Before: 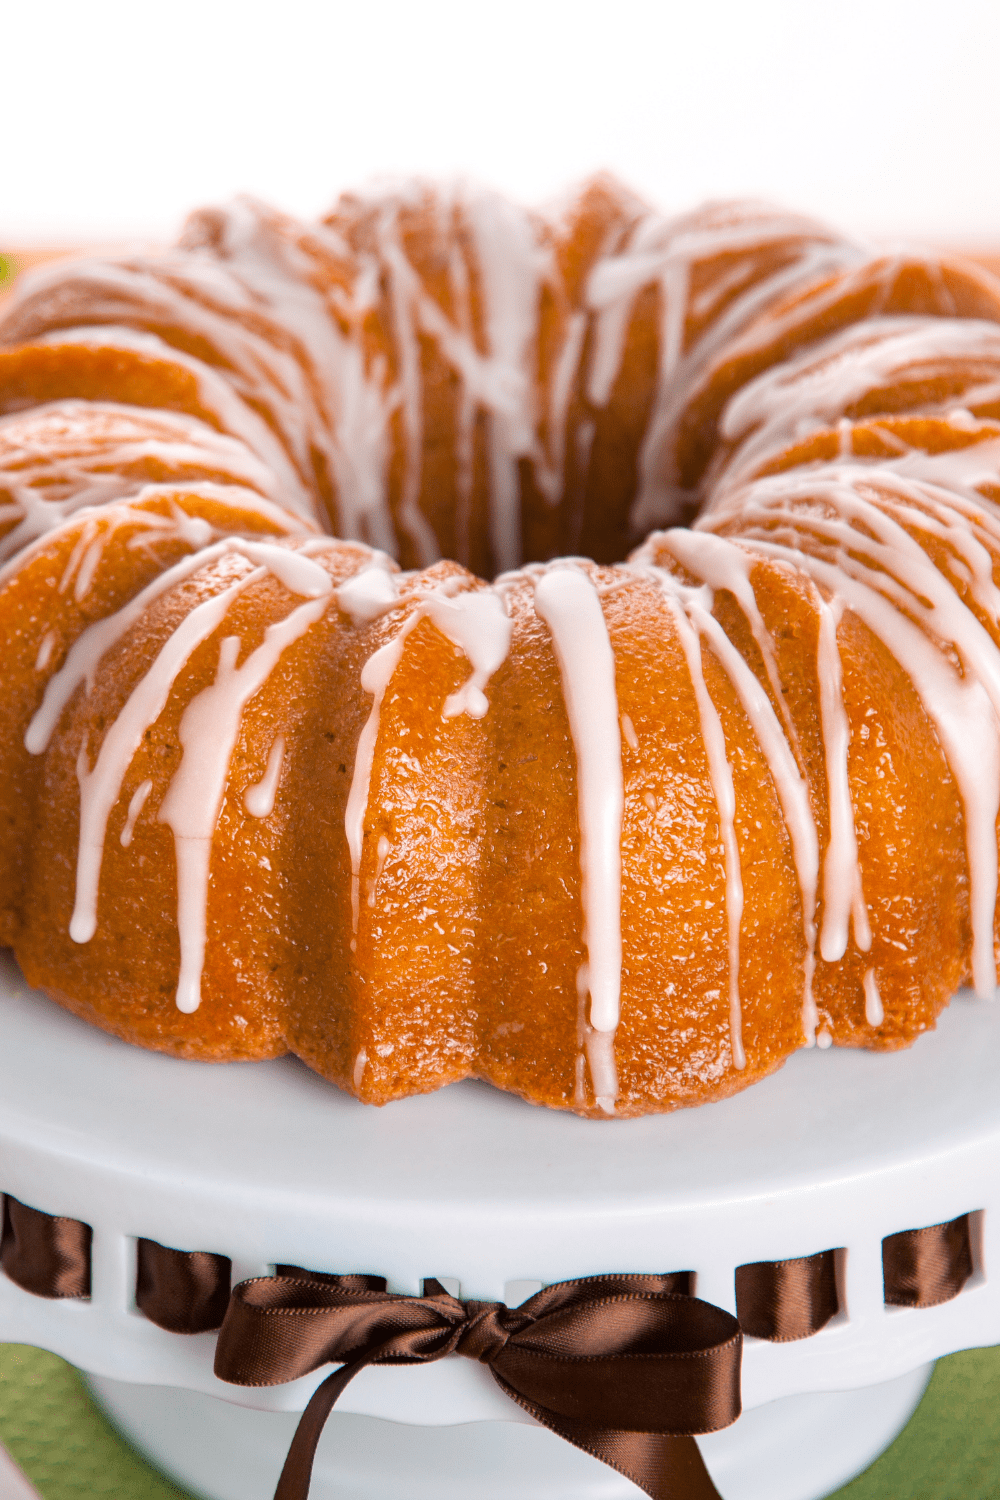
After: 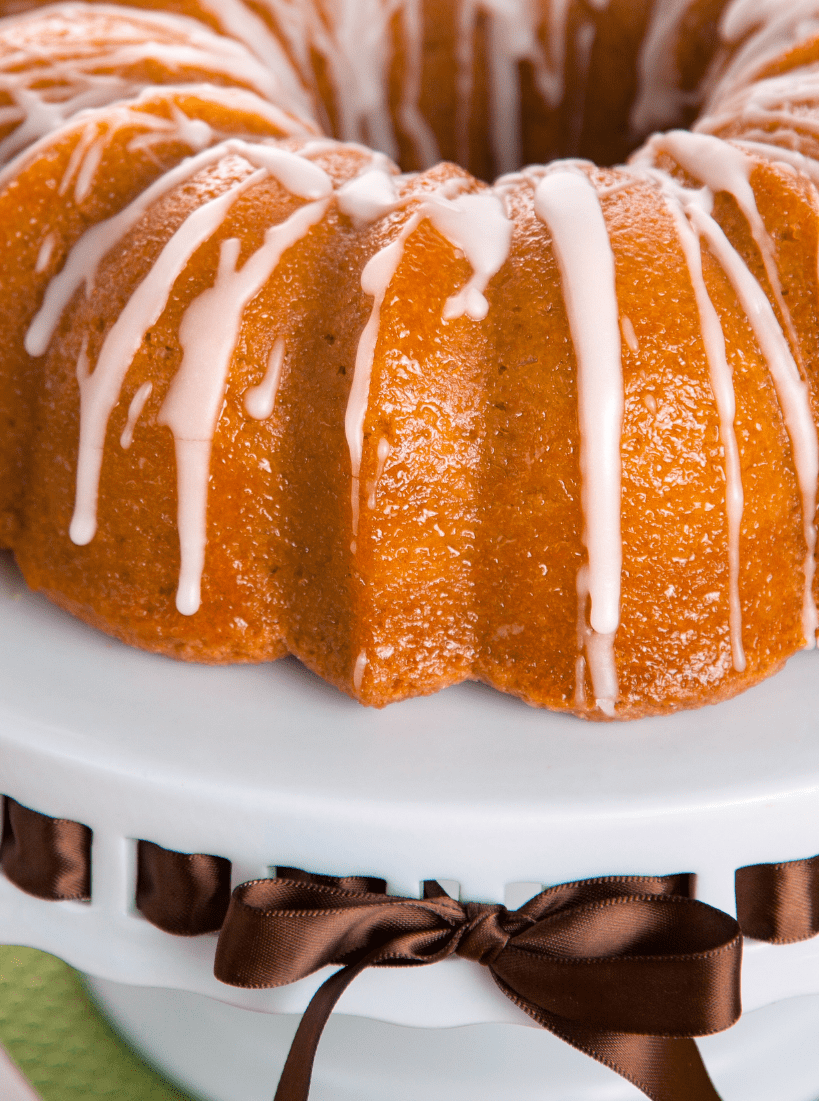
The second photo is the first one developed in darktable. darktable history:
crop: top 26.578%, right 18.057%
